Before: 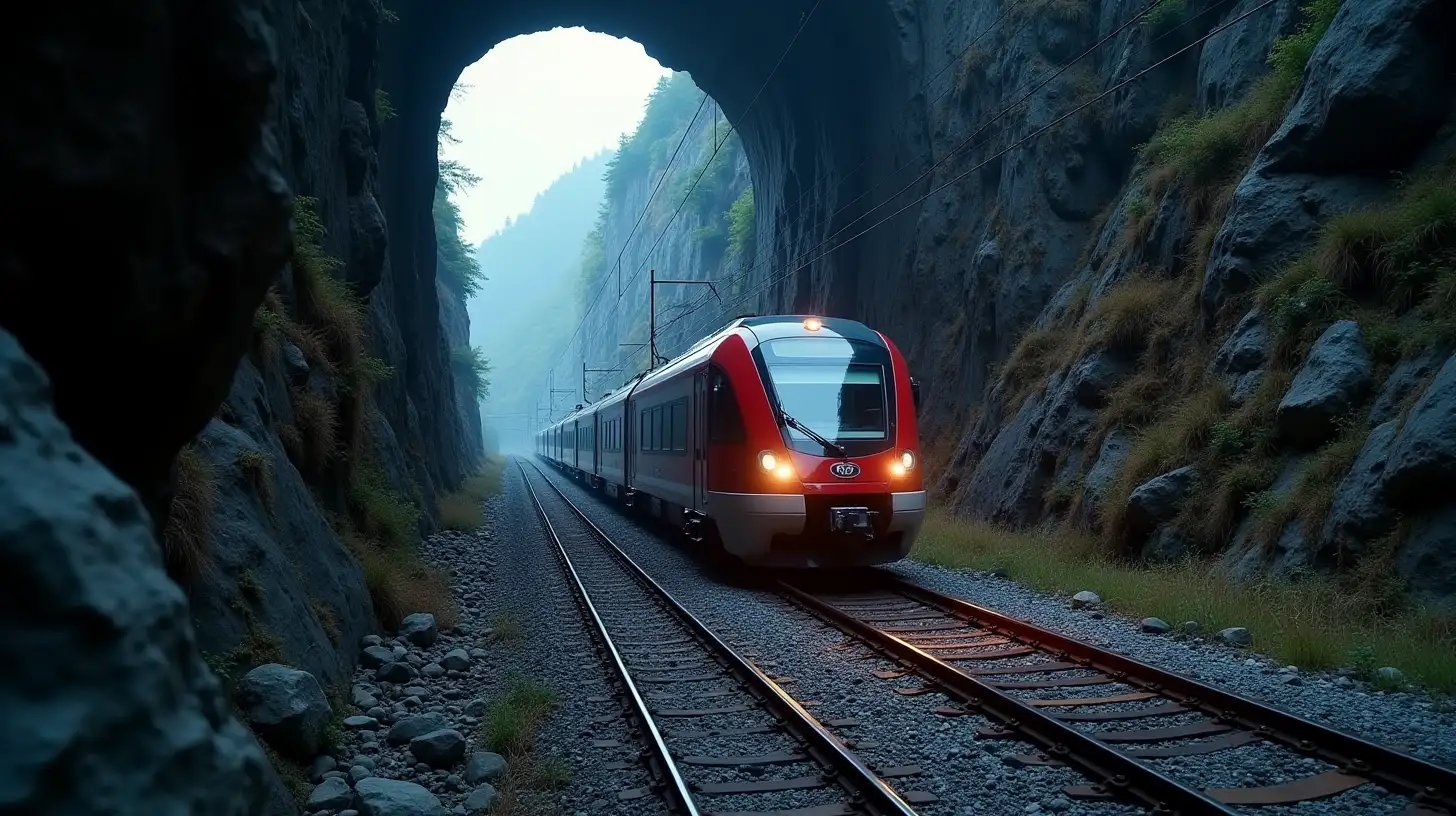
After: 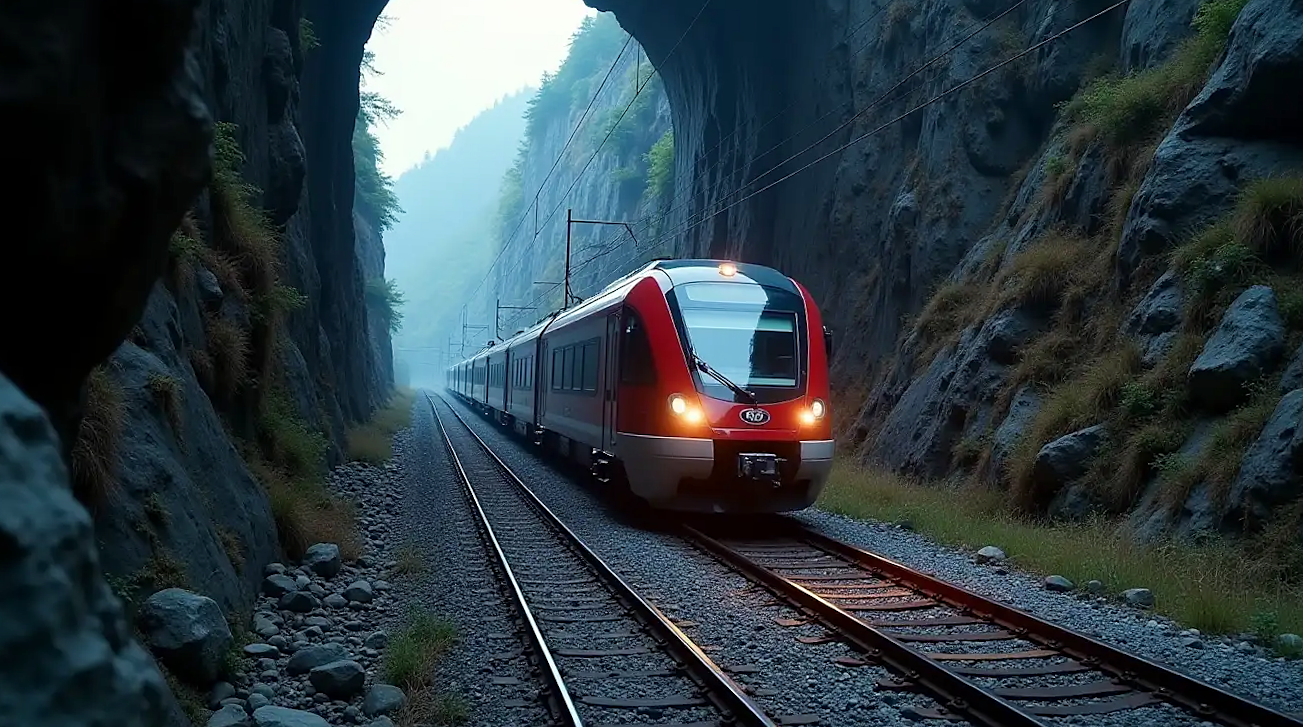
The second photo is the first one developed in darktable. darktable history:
sharpen: radius 1.59, amount 0.372, threshold 1.171
crop and rotate: angle -2.16°, left 3.127%, top 4.35%, right 1.393%, bottom 0.531%
base curve: curves: ch0 [(0, 0) (0.472, 0.508) (1, 1)], preserve colors none
